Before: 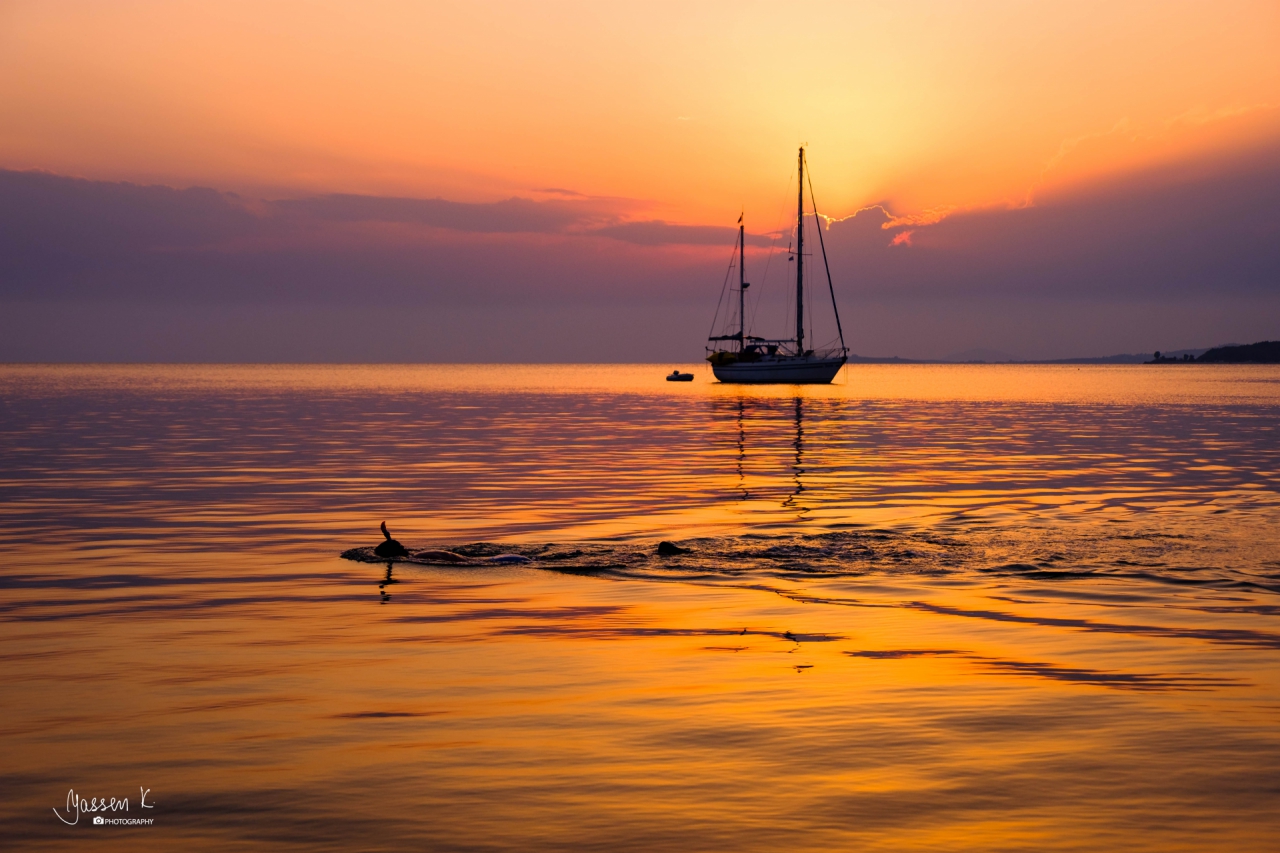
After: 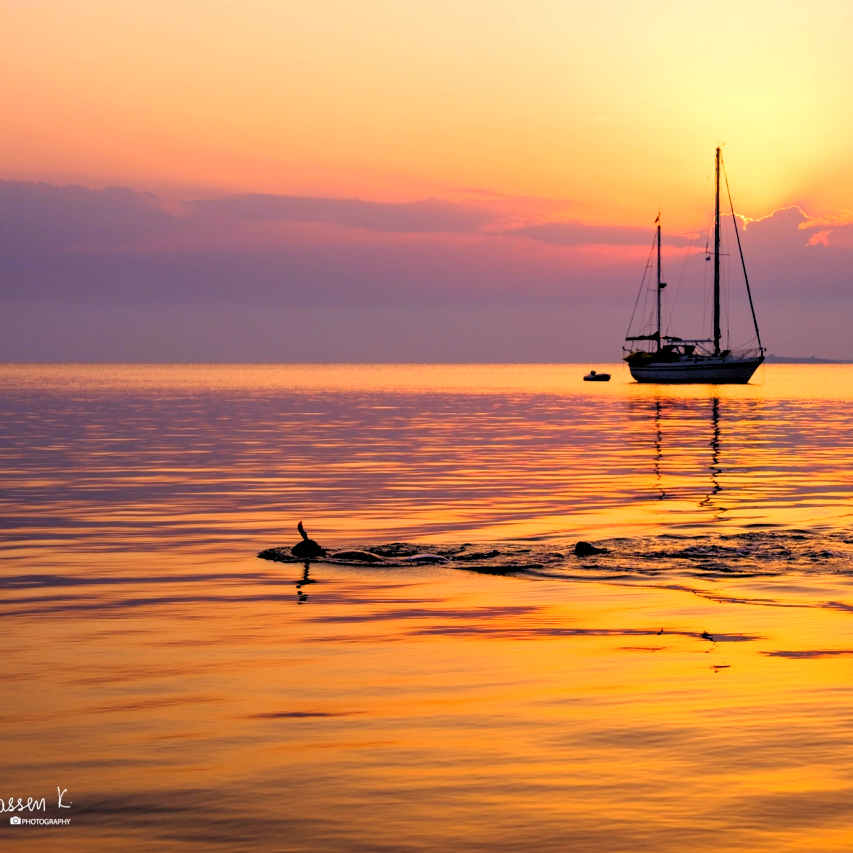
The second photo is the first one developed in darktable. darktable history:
contrast brightness saturation: saturation -0.047
levels: levels [0.044, 0.416, 0.908]
crop and rotate: left 6.508%, right 26.79%
